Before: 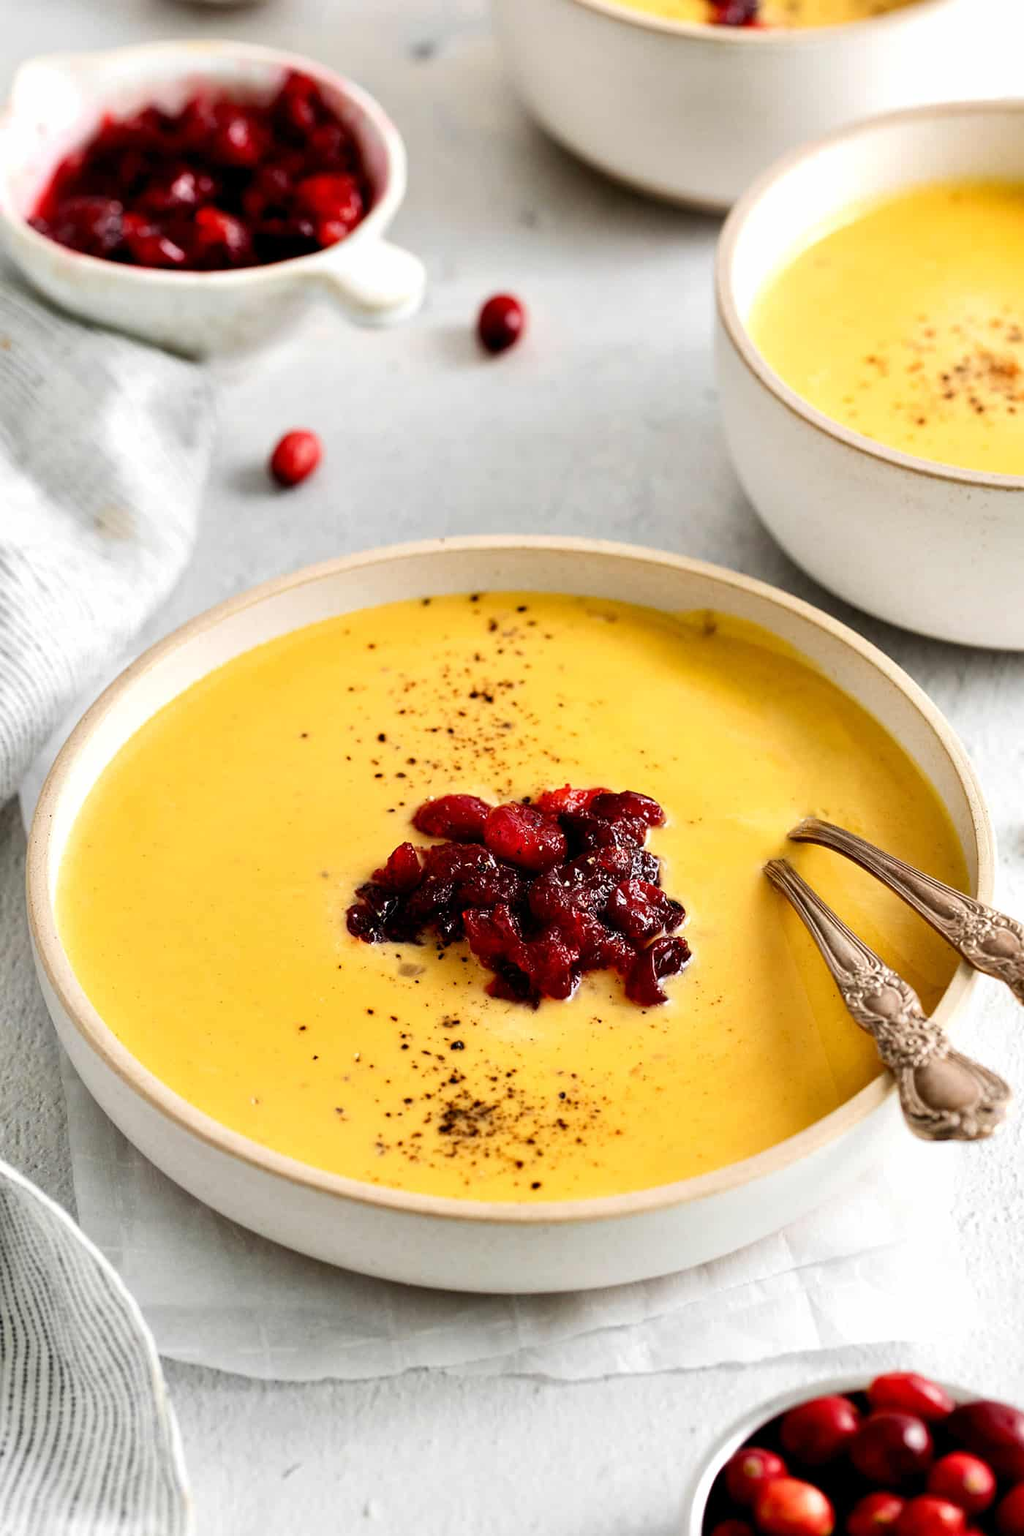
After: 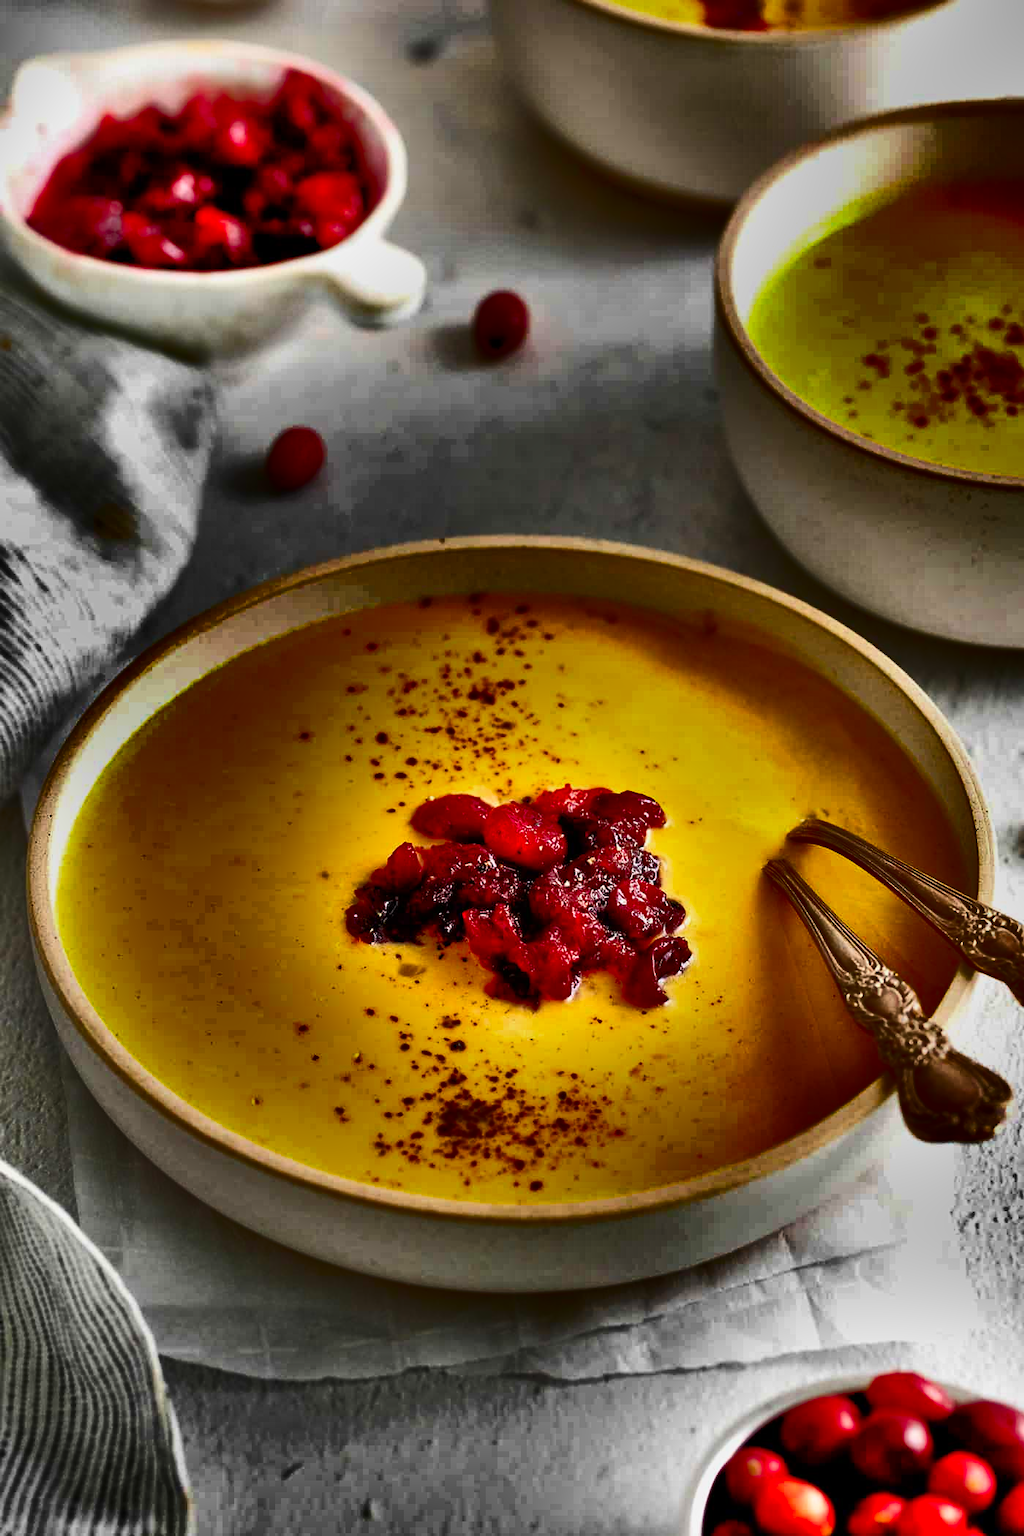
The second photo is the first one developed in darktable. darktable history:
tone equalizer: -7 EV 0.149 EV, -6 EV 0.617 EV, -5 EV 1.17 EV, -4 EV 1.36 EV, -3 EV 1.17 EV, -2 EV 0.6 EV, -1 EV 0.155 EV
contrast brightness saturation: contrast 0.179, saturation 0.304
shadows and highlights: radius 124.72, shadows 98.36, white point adjustment -3.06, highlights -99.81, soften with gaussian
